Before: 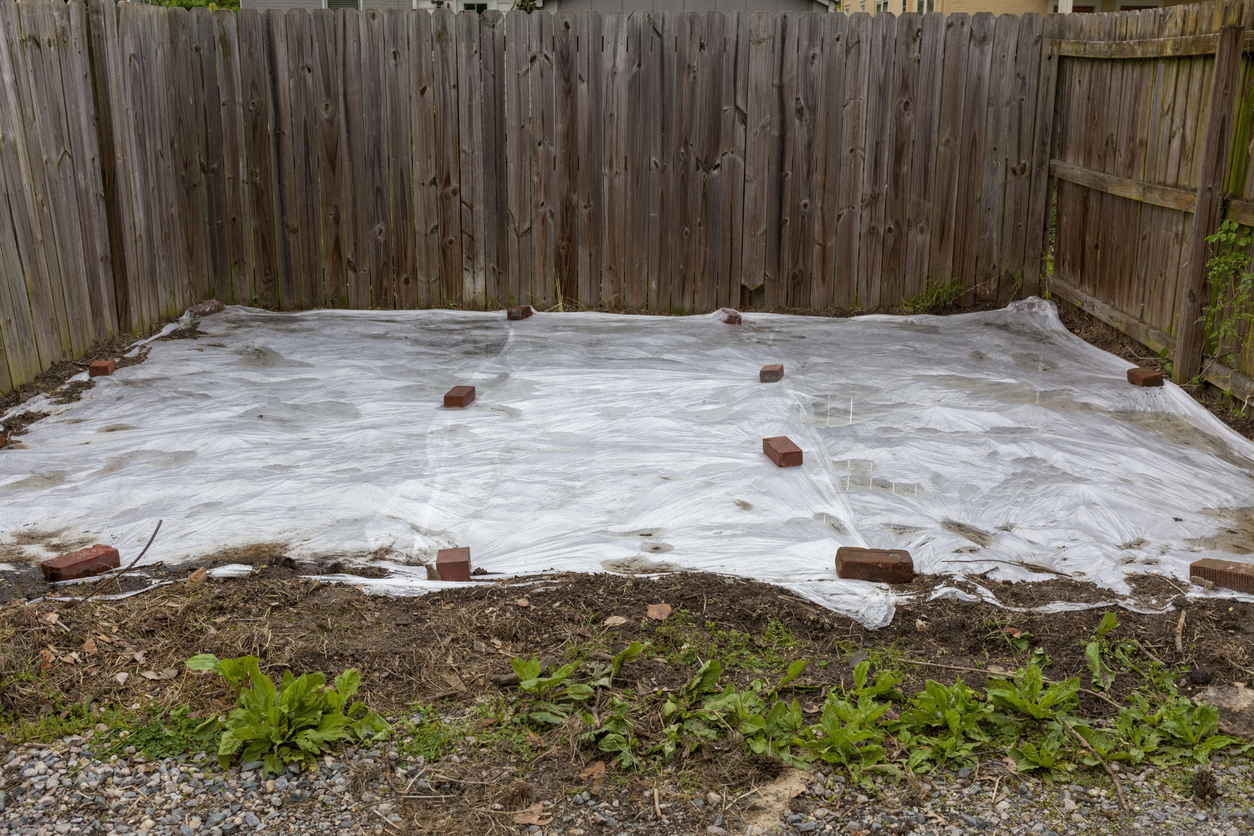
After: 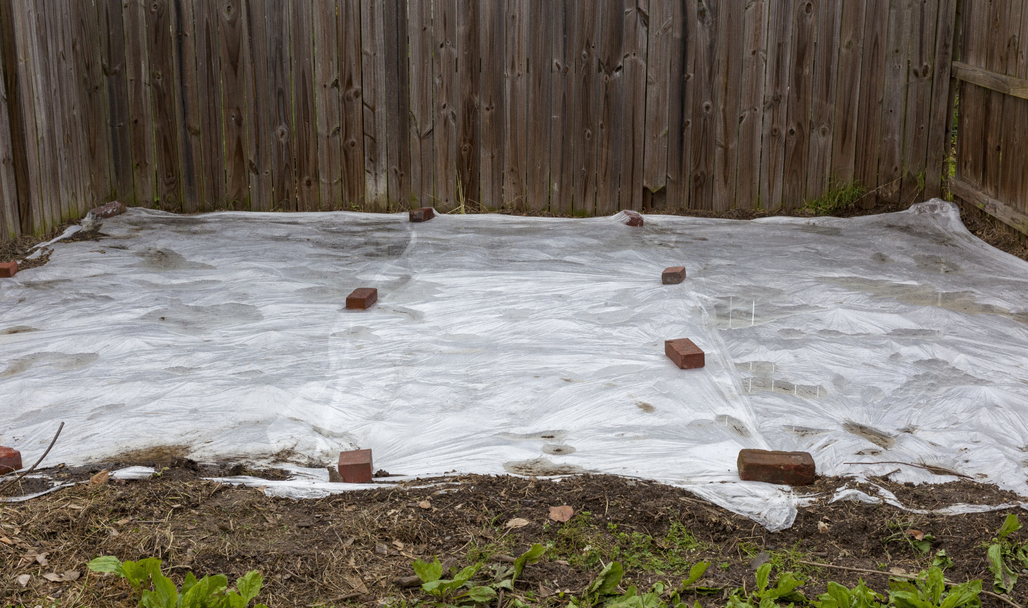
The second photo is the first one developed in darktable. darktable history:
crop: left 7.856%, top 11.836%, right 10.12%, bottom 15.387%
grain: coarseness 0.09 ISO, strength 10%
